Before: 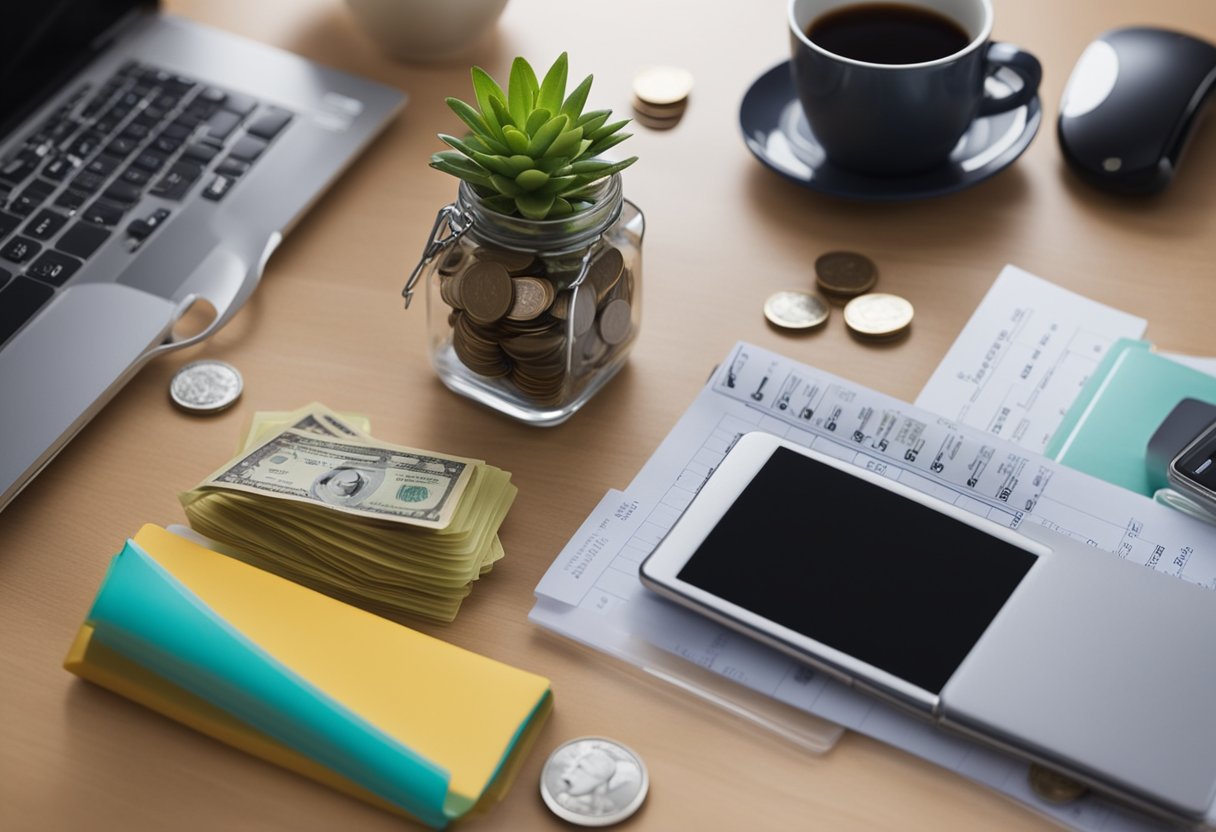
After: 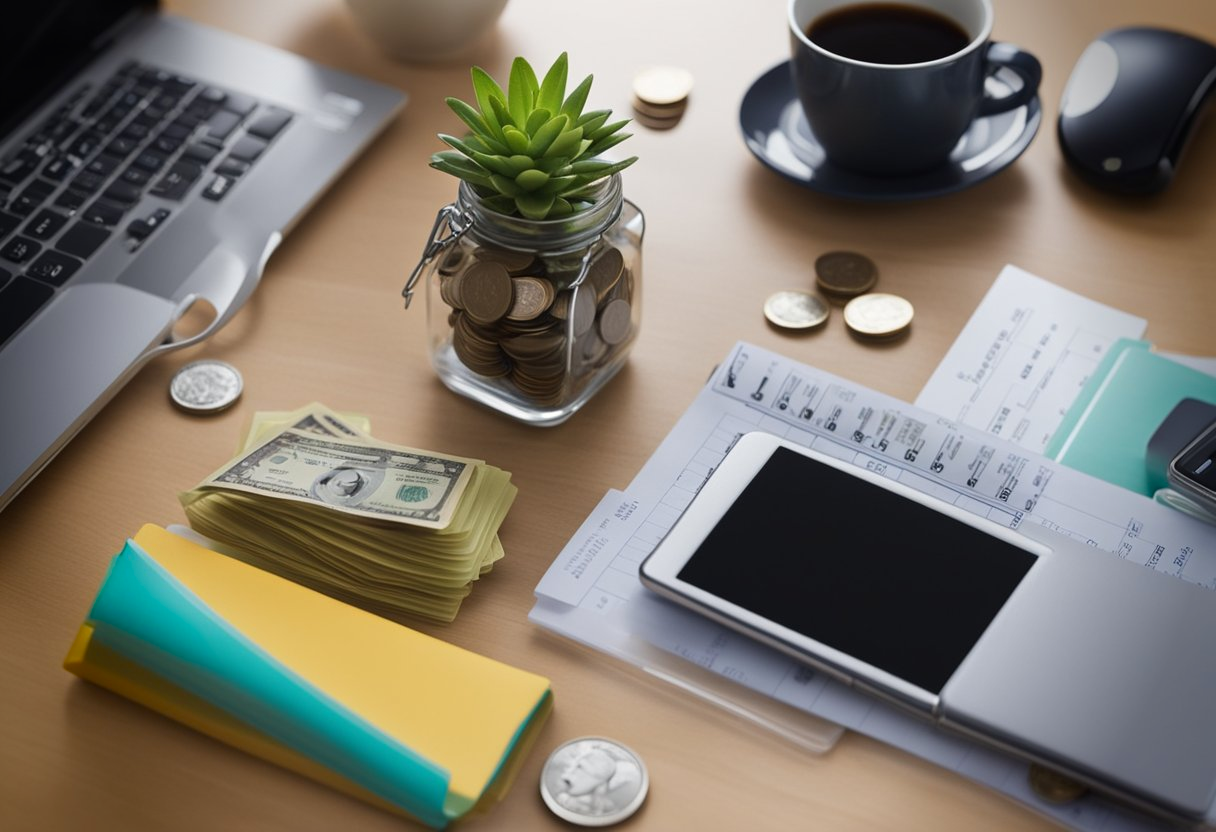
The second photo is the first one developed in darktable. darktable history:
vignetting: fall-off start 77.26%, fall-off radius 26.33%, saturation 0.373, width/height ratio 0.965, unbound false
